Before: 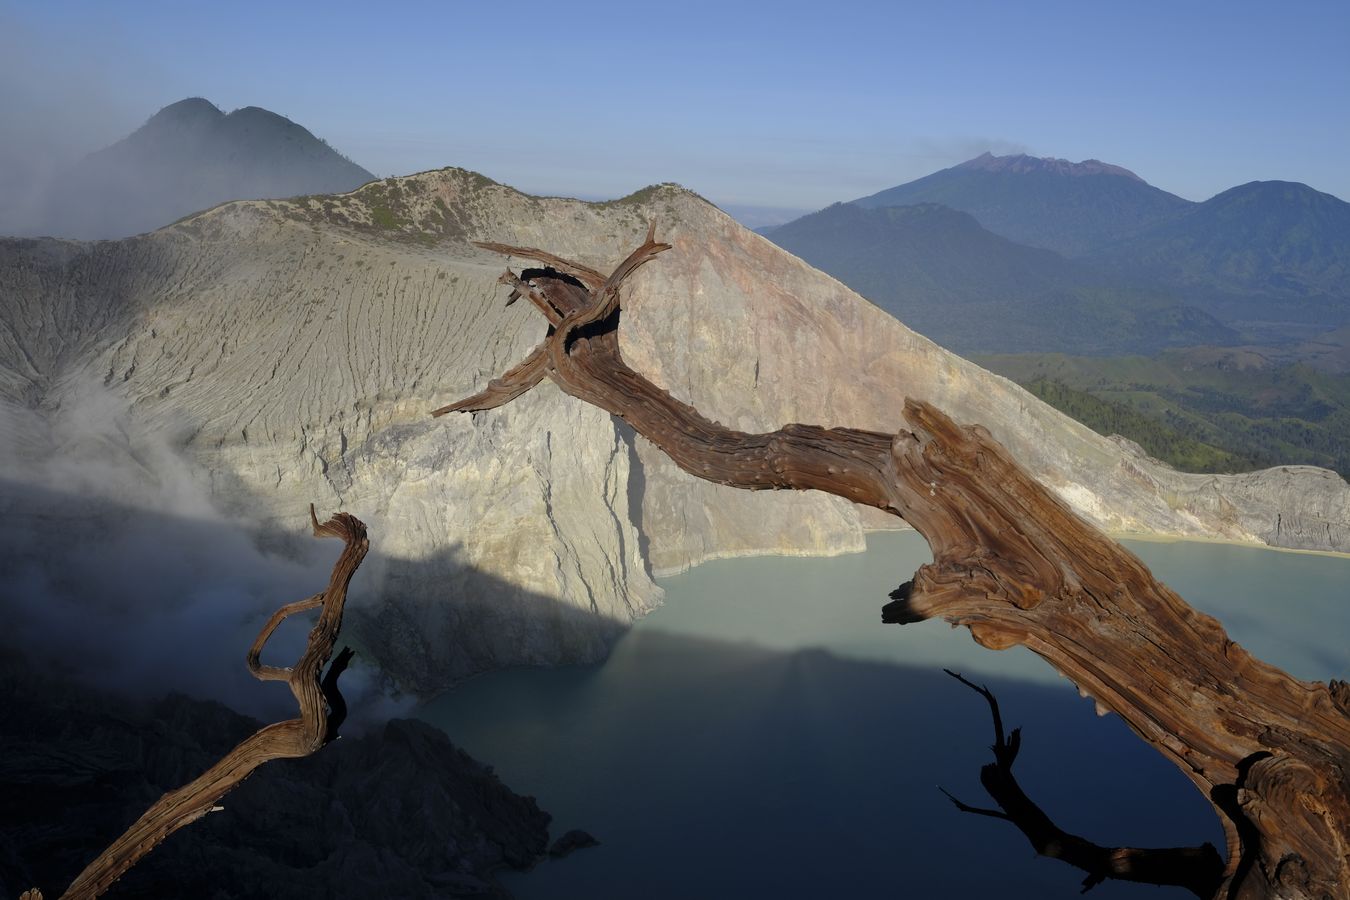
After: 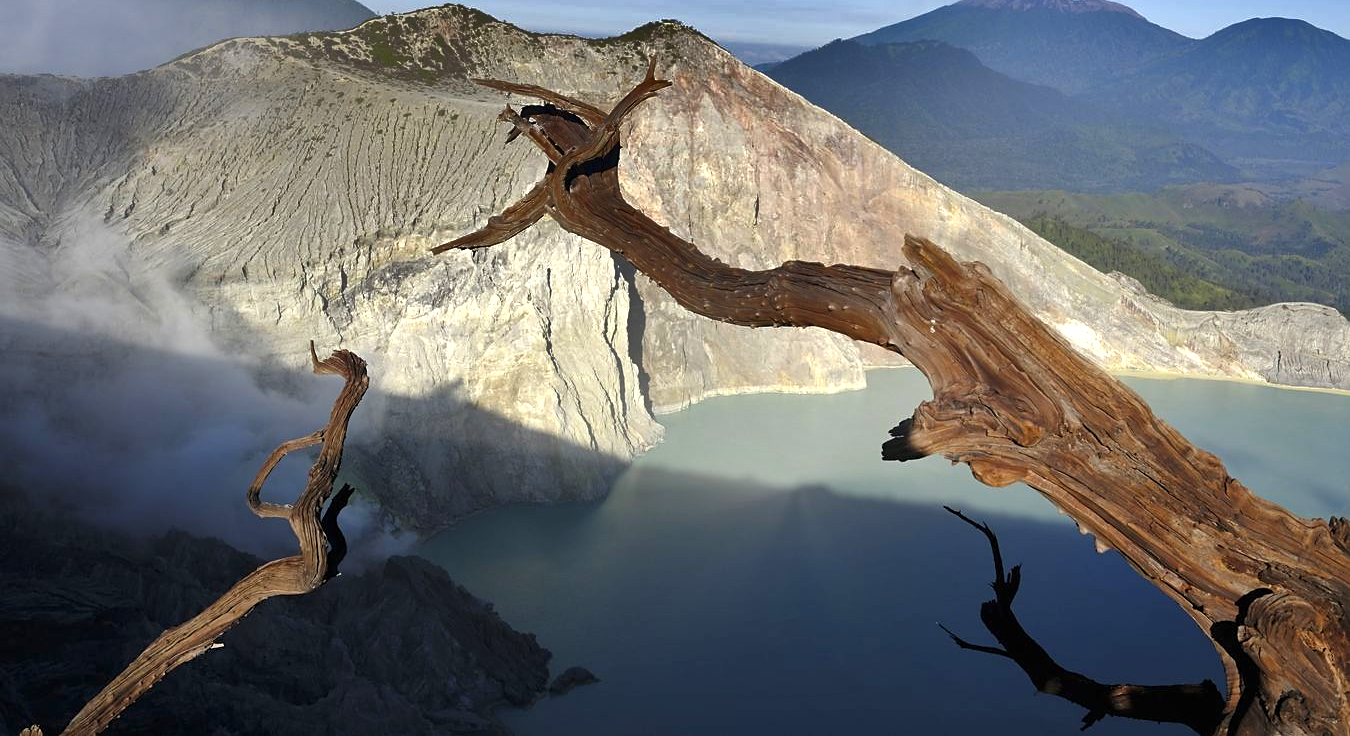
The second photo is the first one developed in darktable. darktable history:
crop and rotate: top 18.21%
exposure: black level correction 0, exposure 0.891 EV, compensate exposure bias true, compensate highlight preservation false
sharpen: radius 1.863, amount 0.393, threshold 1.286
shadows and highlights: shadows 20.9, highlights -81.1, soften with gaussian
base curve: preserve colors average RGB
